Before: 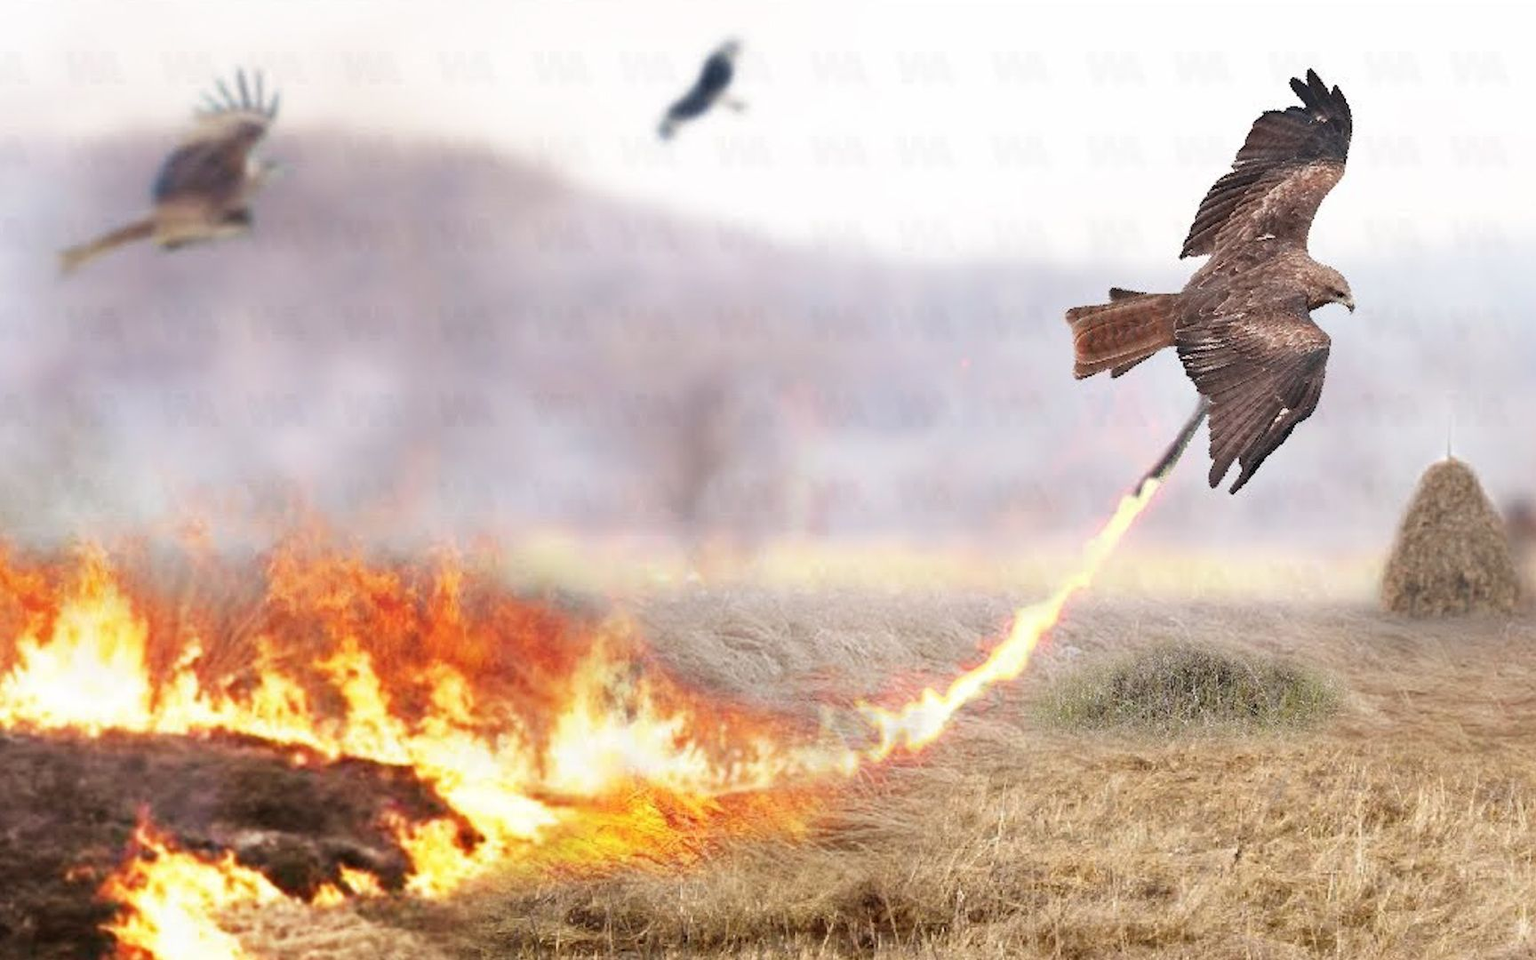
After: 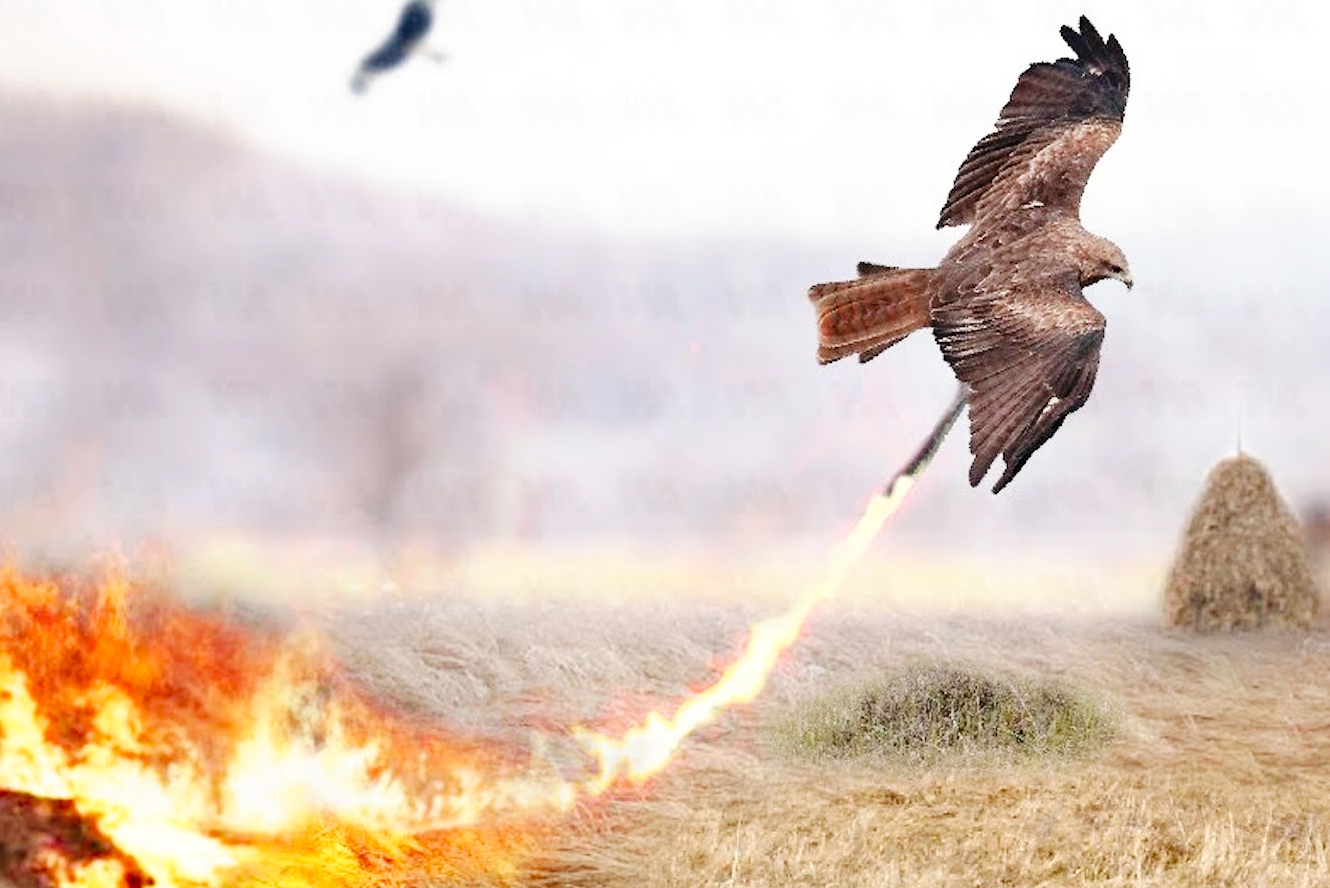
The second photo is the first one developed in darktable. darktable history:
tone curve: curves: ch0 [(0, 0) (0.003, 0) (0.011, 0.001) (0.025, 0.003) (0.044, 0.005) (0.069, 0.012) (0.1, 0.023) (0.136, 0.039) (0.177, 0.088) (0.224, 0.15) (0.277, 0.239) (0.335, 0.334) (0.399, 0.43) (0.468, 0.526) (0.543, 0.621) (0.623, 0.711) (0.709, 0.791) (0.801, 0.87) (0.898, 0.949) (1, 1)], preserve colors none
crop: left 22.668%, top 5.815%, bottom 11.808%
